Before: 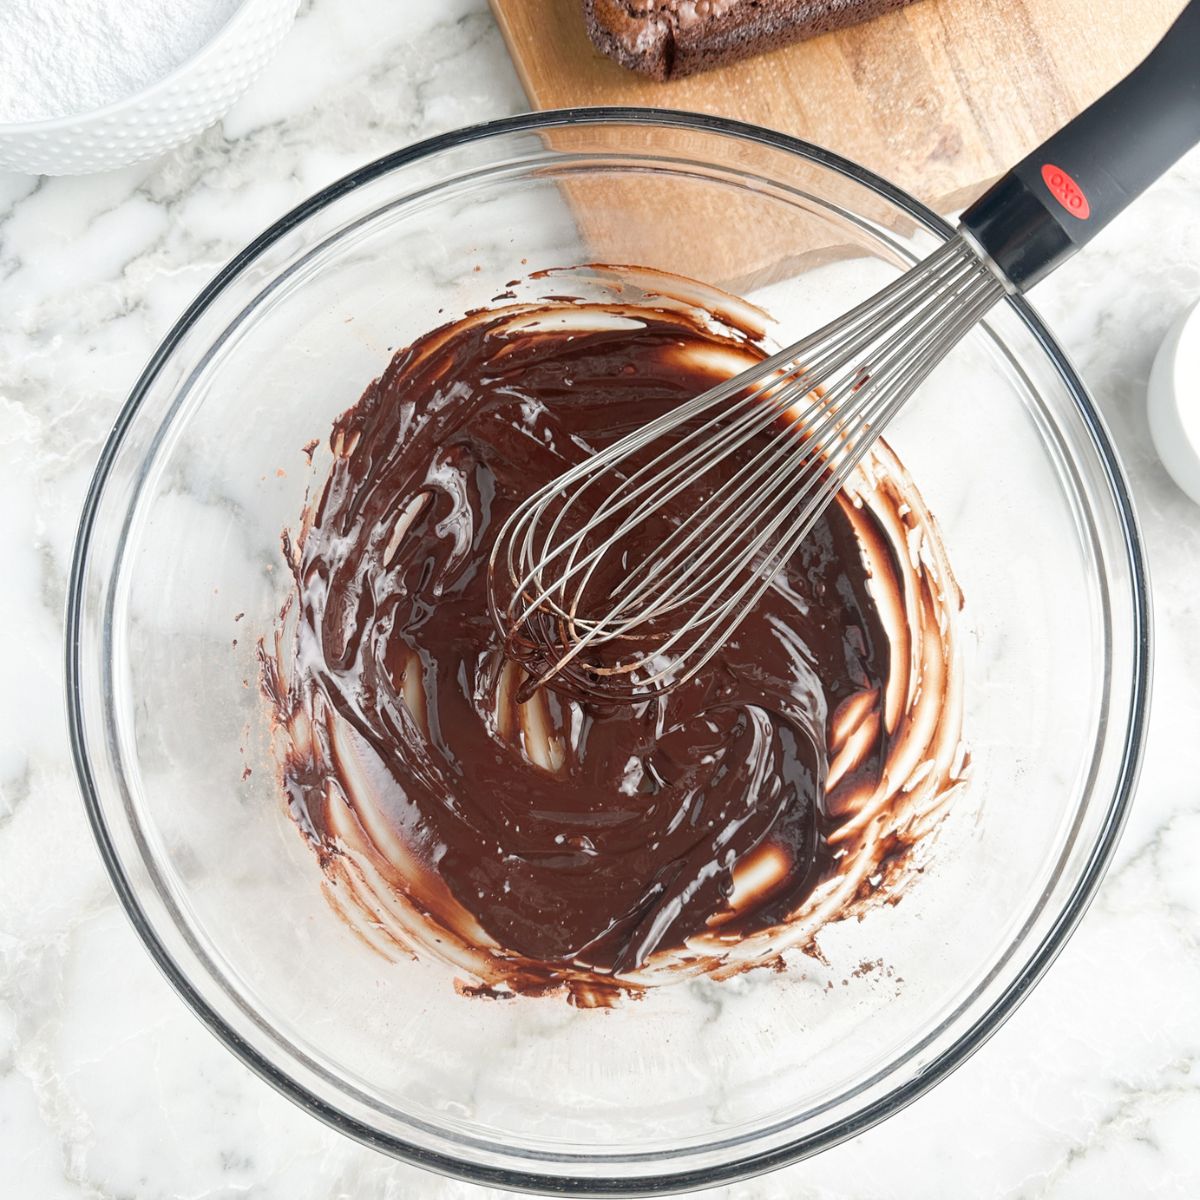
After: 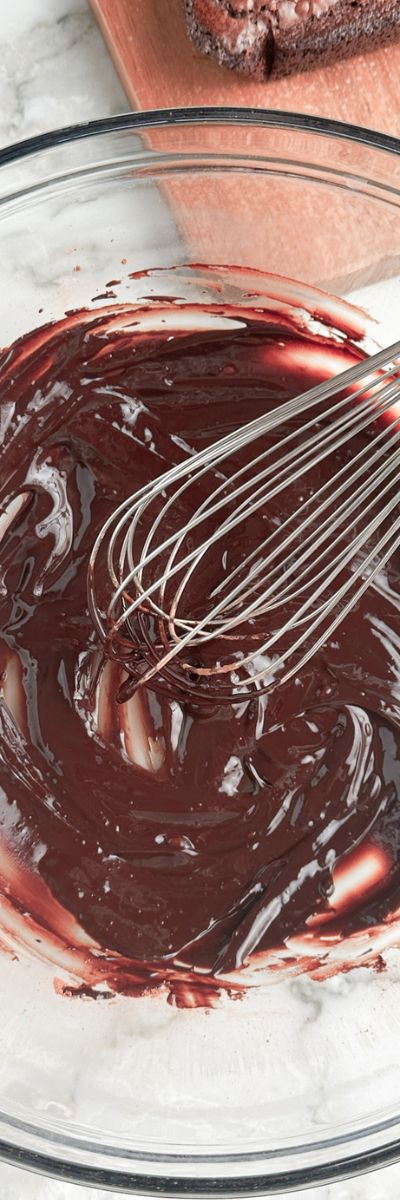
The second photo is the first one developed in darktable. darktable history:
crop: left 33.4%, right 33.196%
color zones: curves: ch2 [(0, 0.488) (0.143, 0.417) (0.286, 0.212) (0.429, 0.179) (0.571, 0.154) (0.714, 0.415) (0.857, 0.495) (1, 0.488)]
